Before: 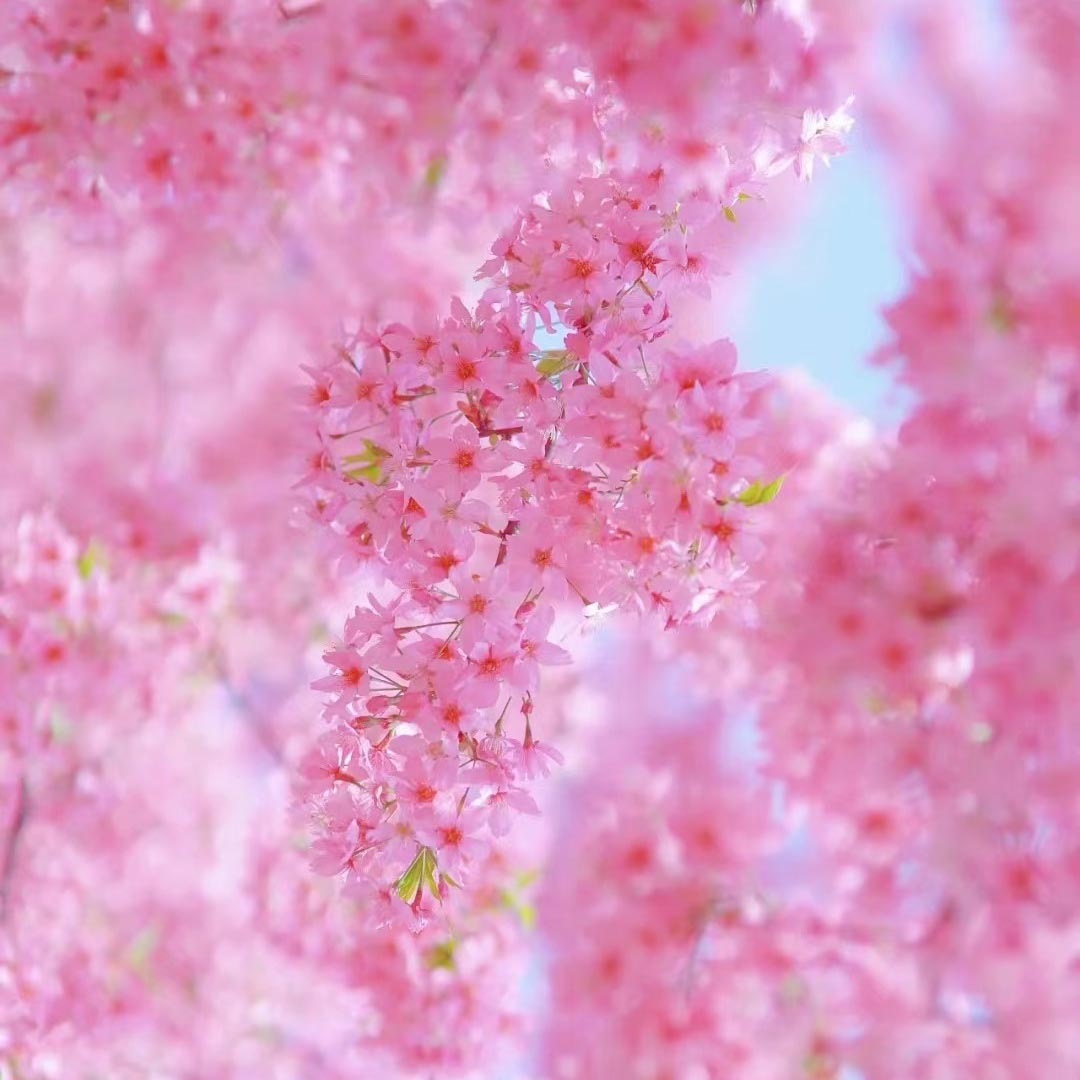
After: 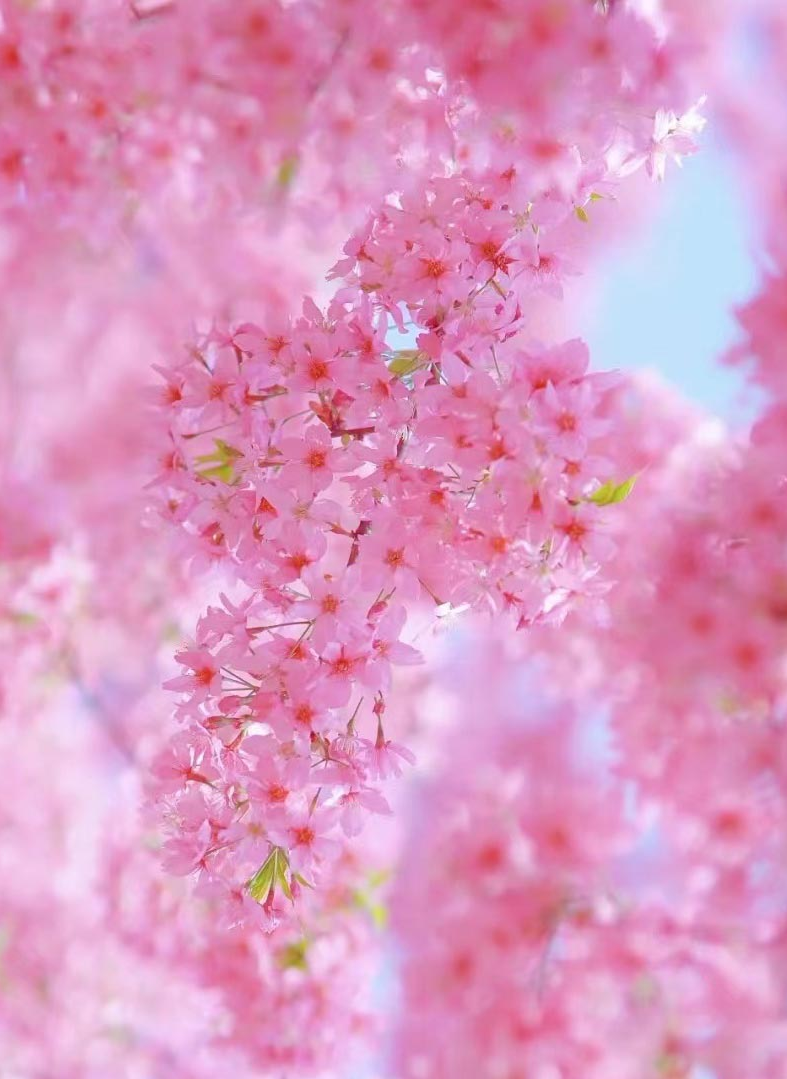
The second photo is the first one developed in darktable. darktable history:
crop: left 13.718%, right 13.341%
